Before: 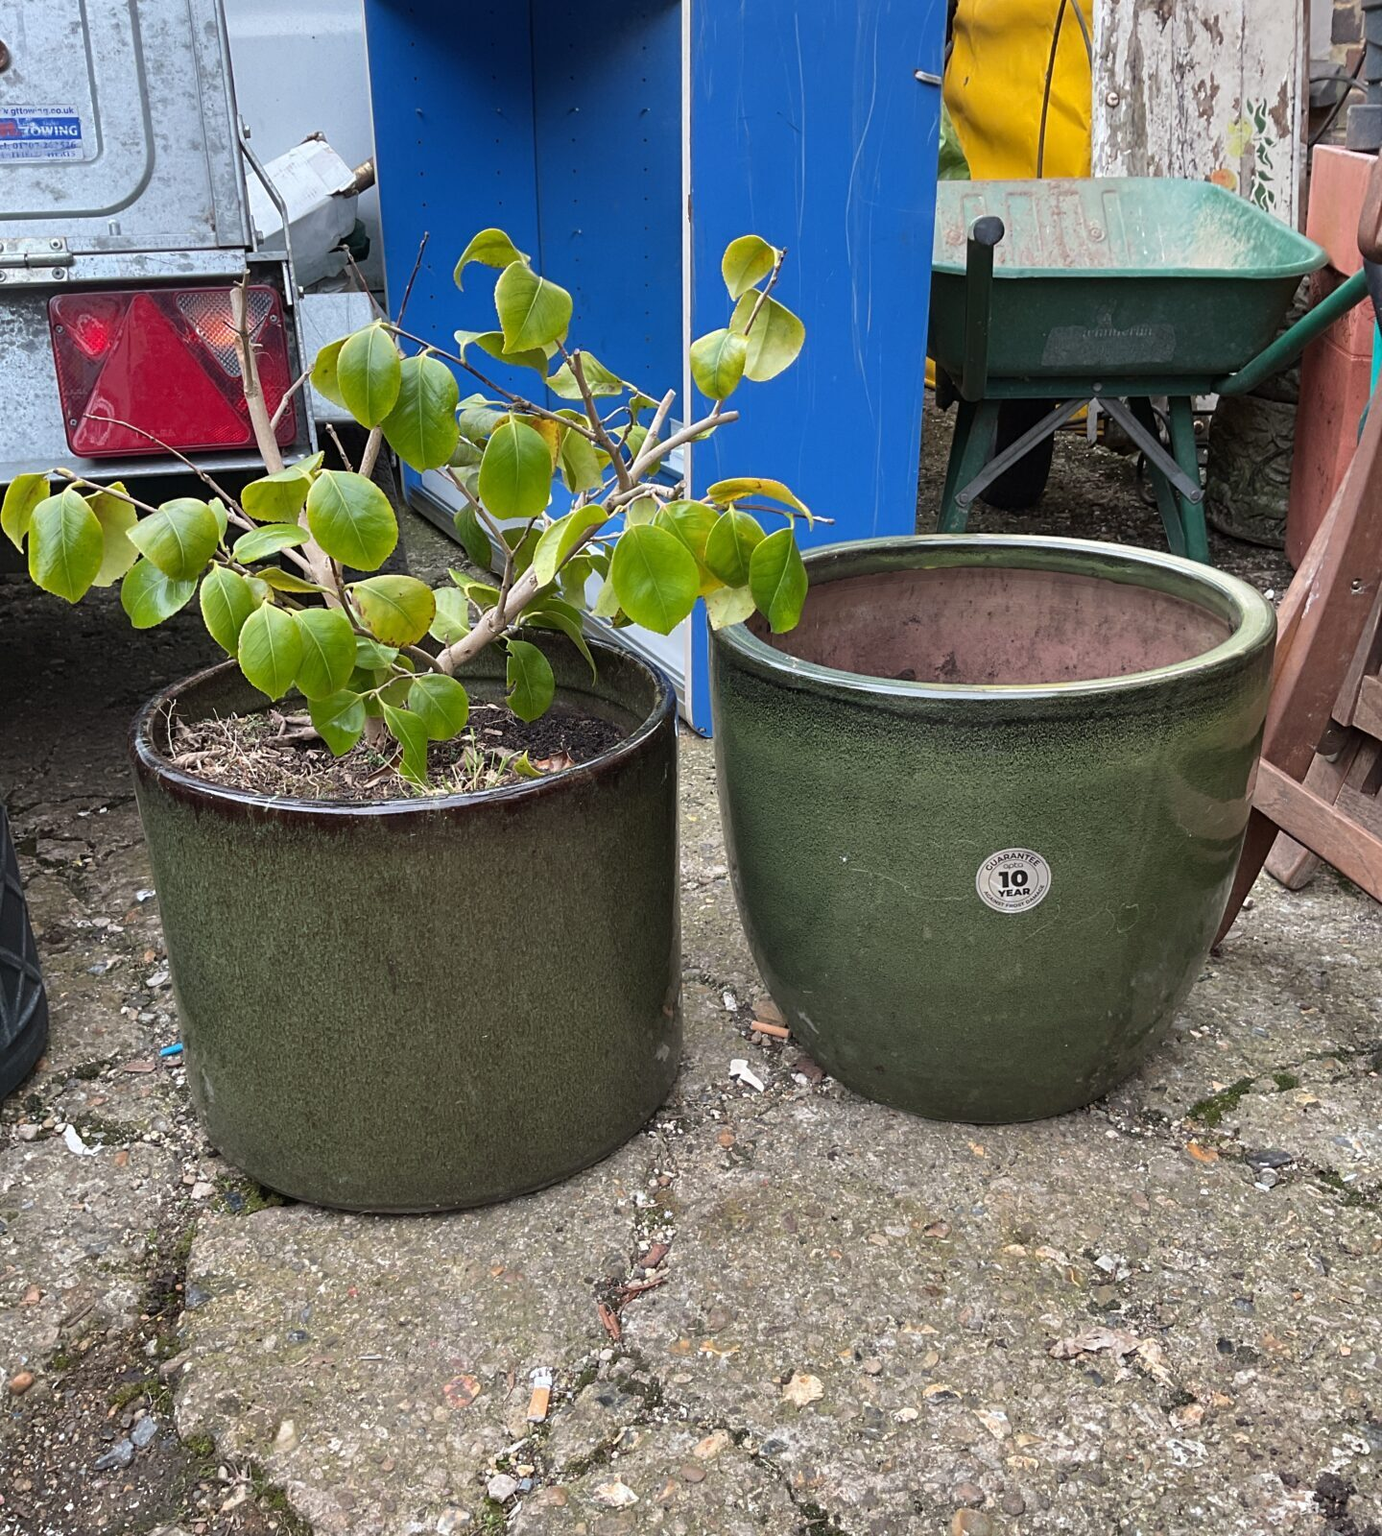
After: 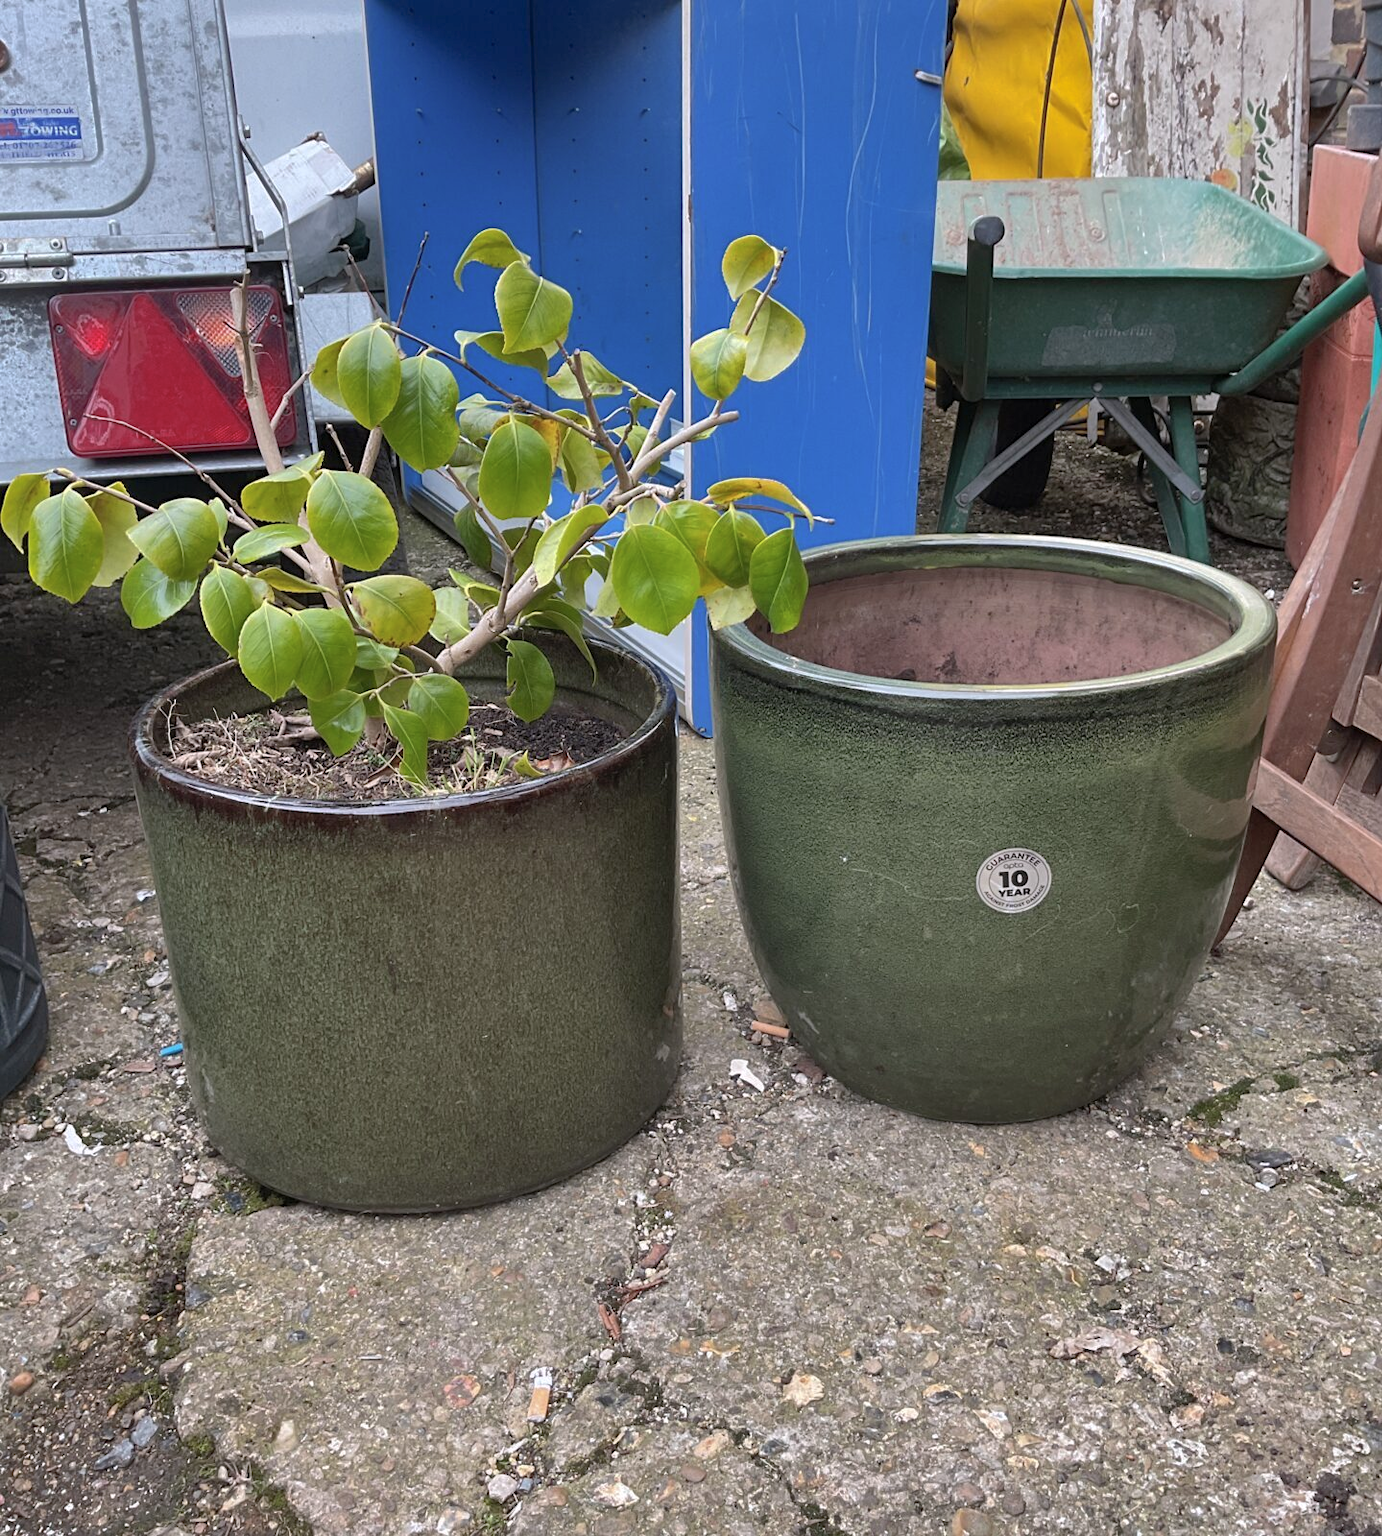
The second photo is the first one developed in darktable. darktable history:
white balance: red 1.009, blue 1.027
contrast brightness saturation: saturation -0.1
shadows and highlights: on, module defaults
